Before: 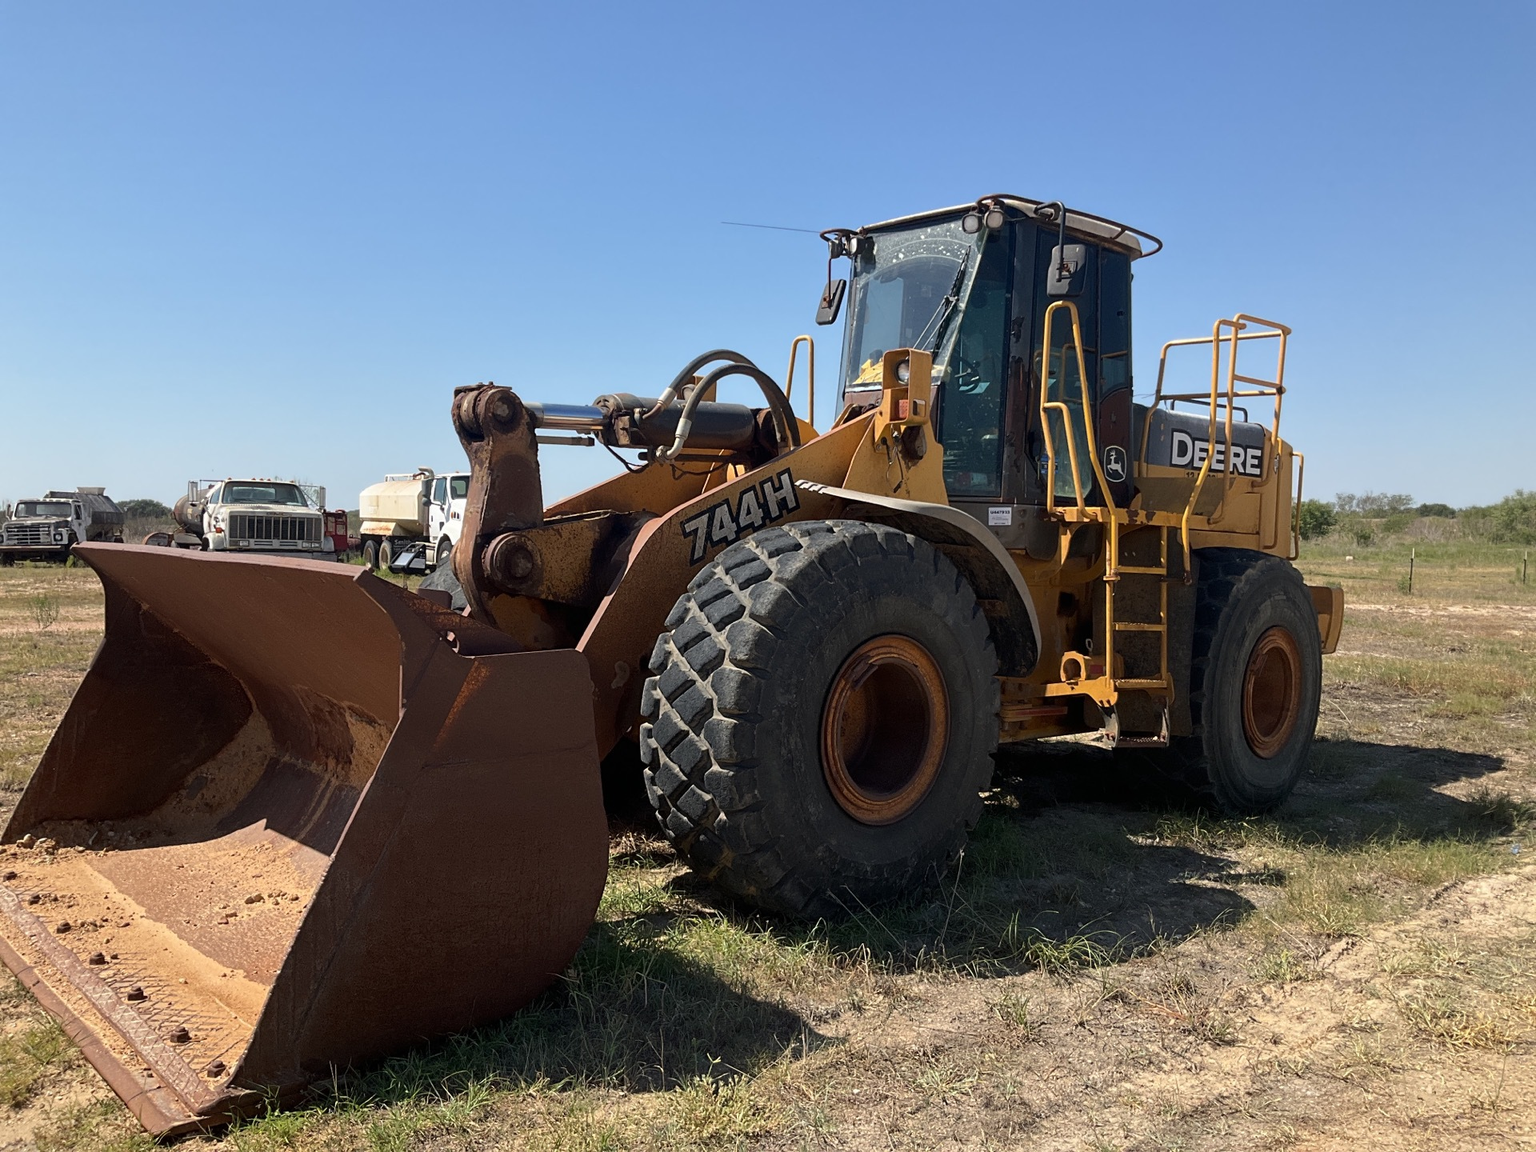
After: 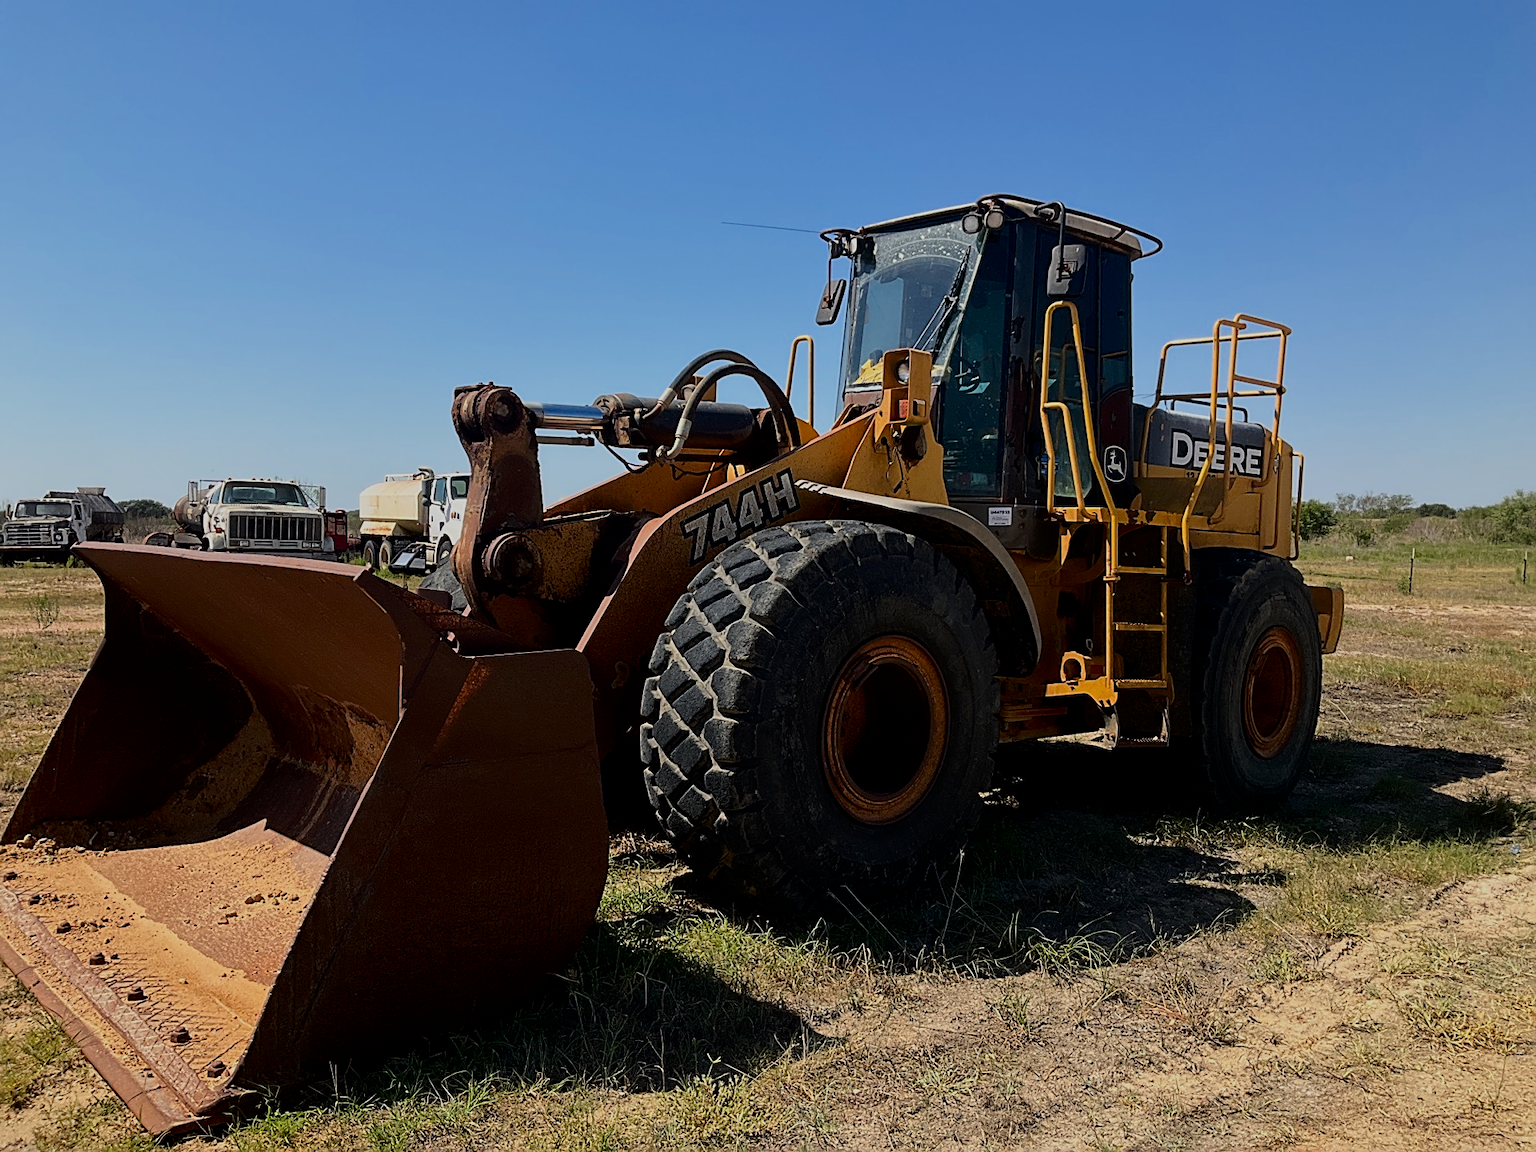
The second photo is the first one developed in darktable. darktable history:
filmic rgb: black relative exposure -7.15 EV, white relative exposure 5.36 EV, hardness 3.02, color science v6 (2022)
contrast brightness saturation: contrast 0.12, brightness -0.12, saturation 0.2
sharpen: on, module defaults
